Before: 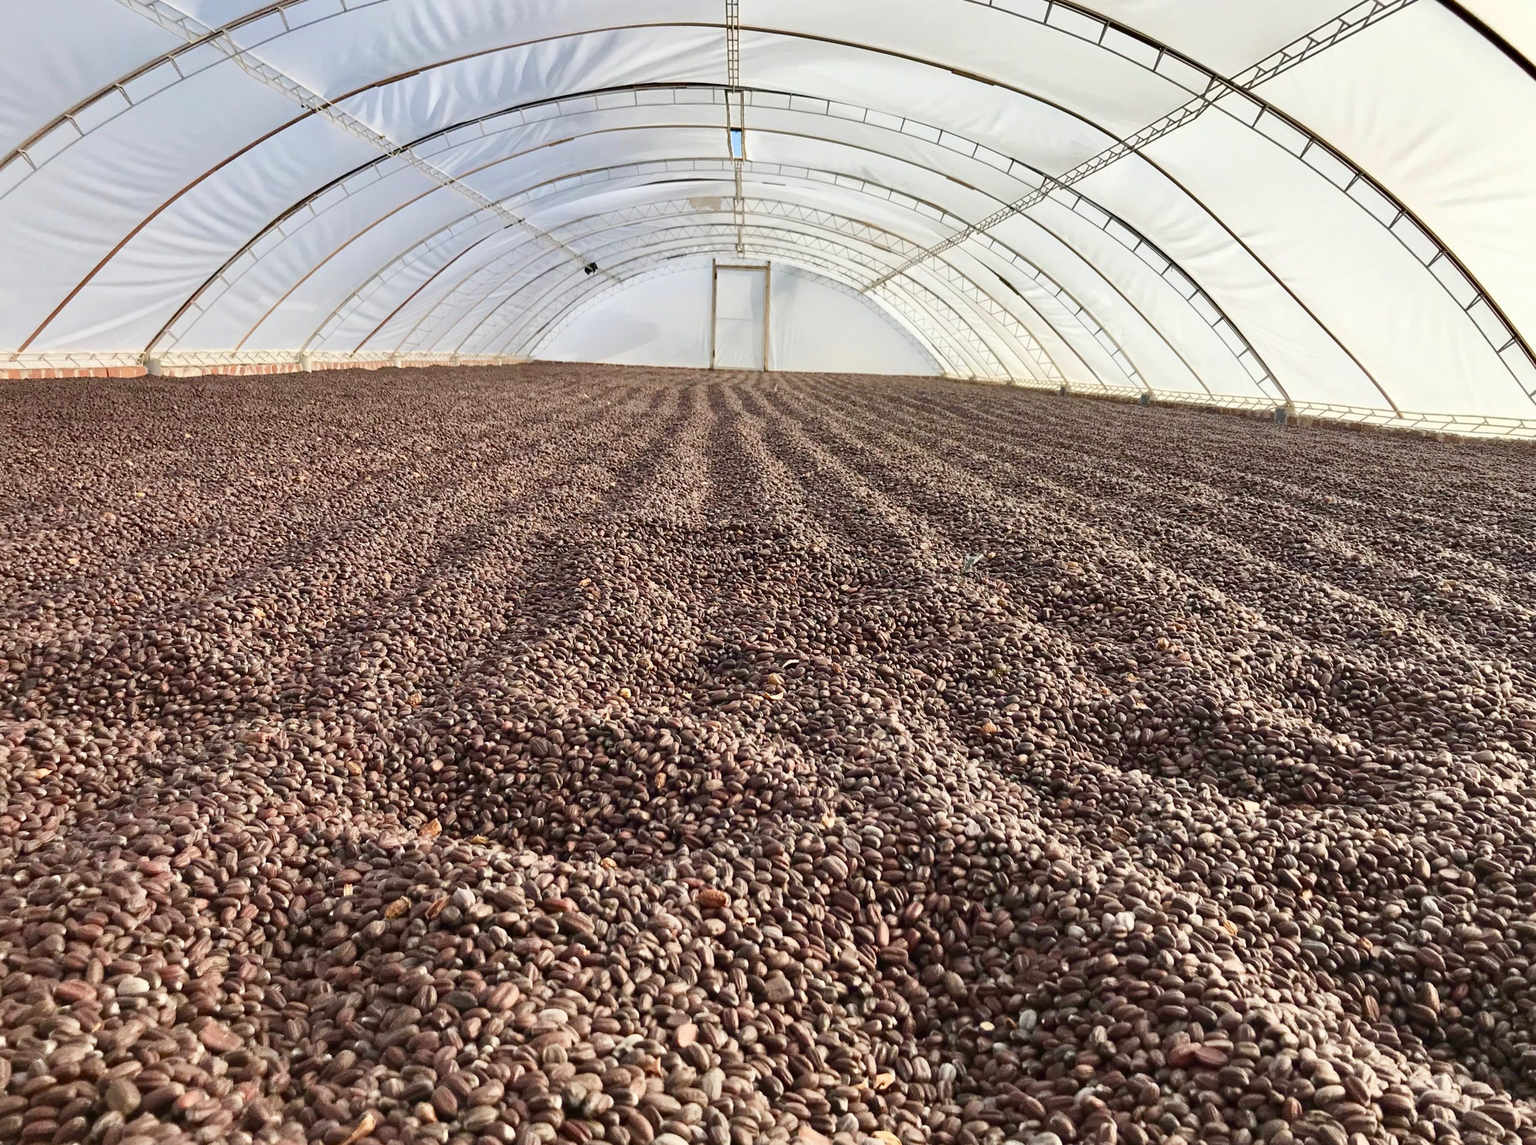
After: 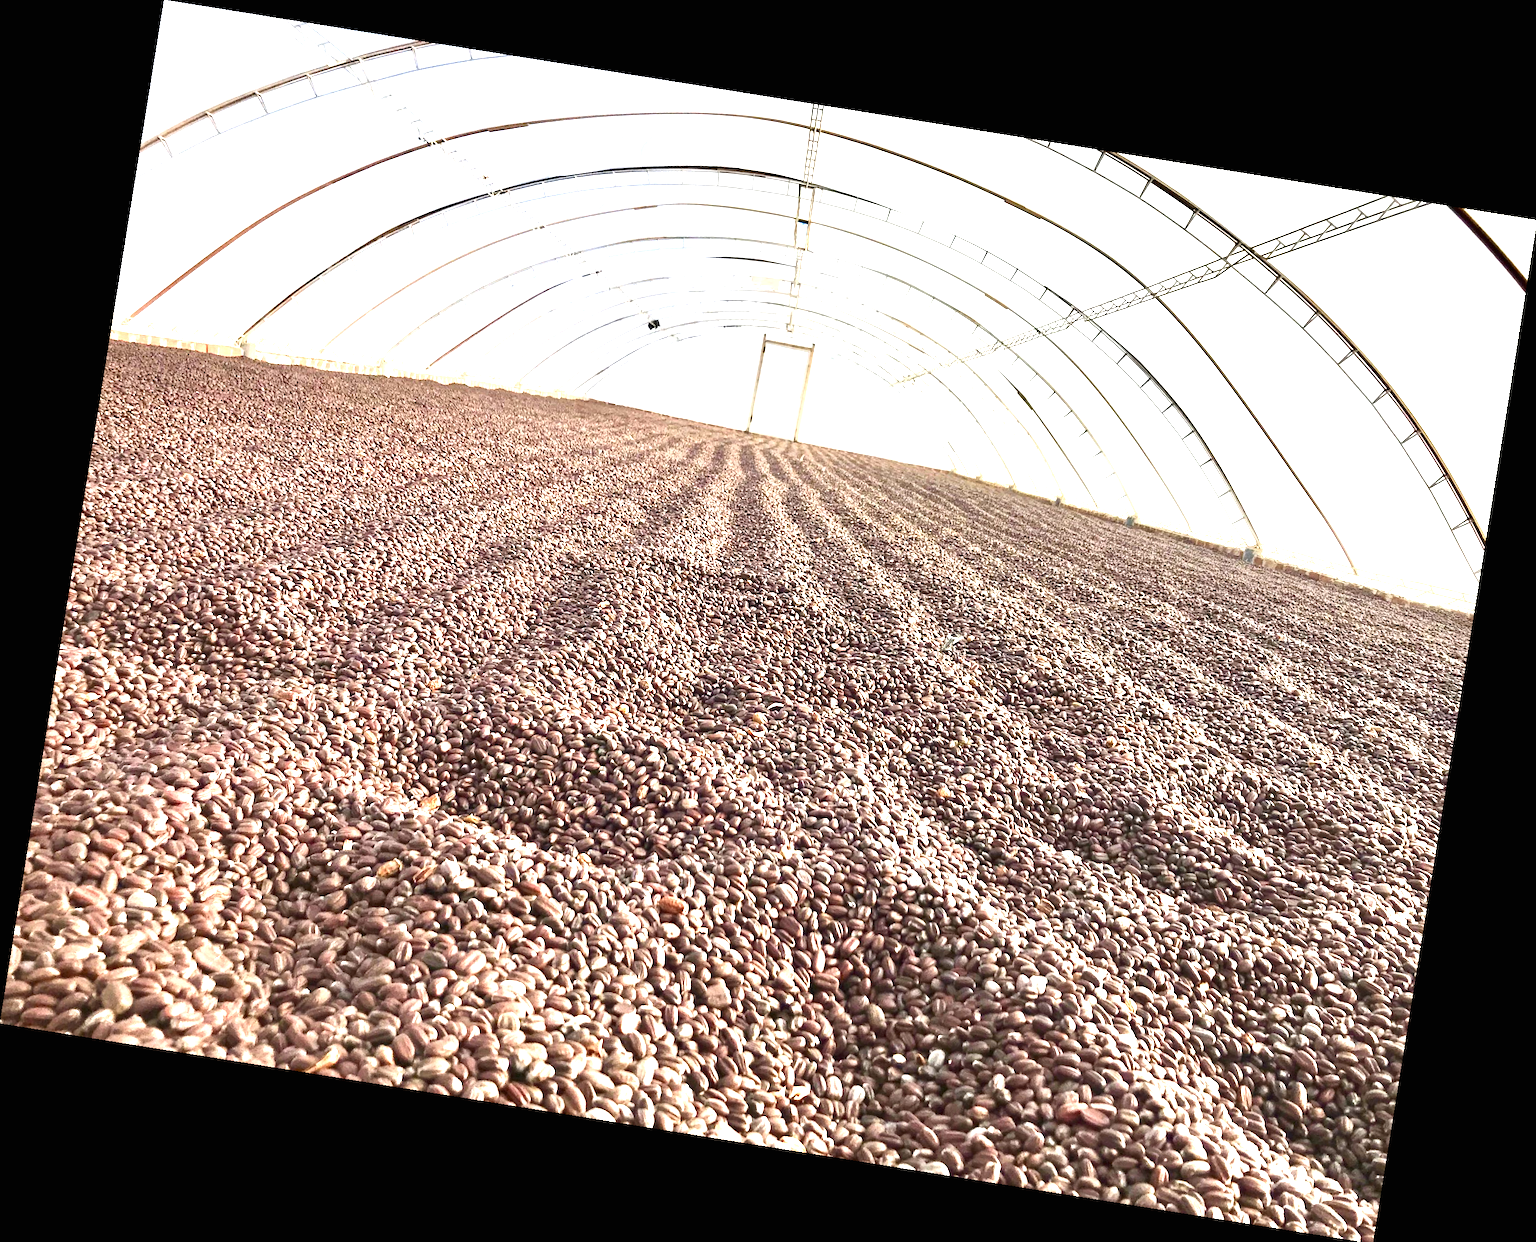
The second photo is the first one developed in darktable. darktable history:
tone equalizer: on, module defaults
rotate and perspective: rotation 9.12°, automatic cropping off
exposure: black level correction 0, exposure 1.5 EV, compensate highlight preservation false
